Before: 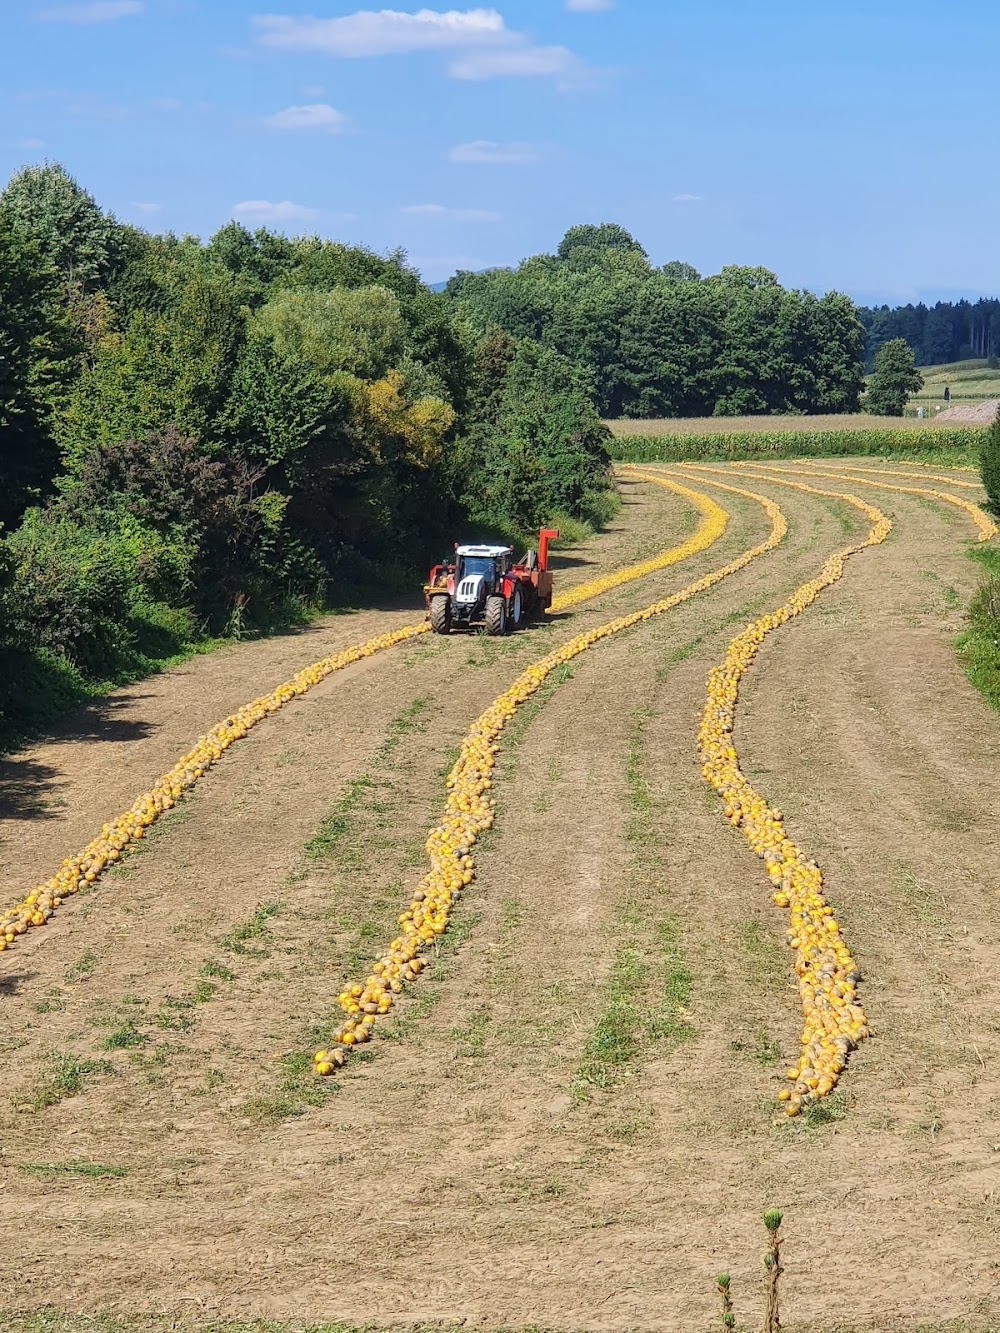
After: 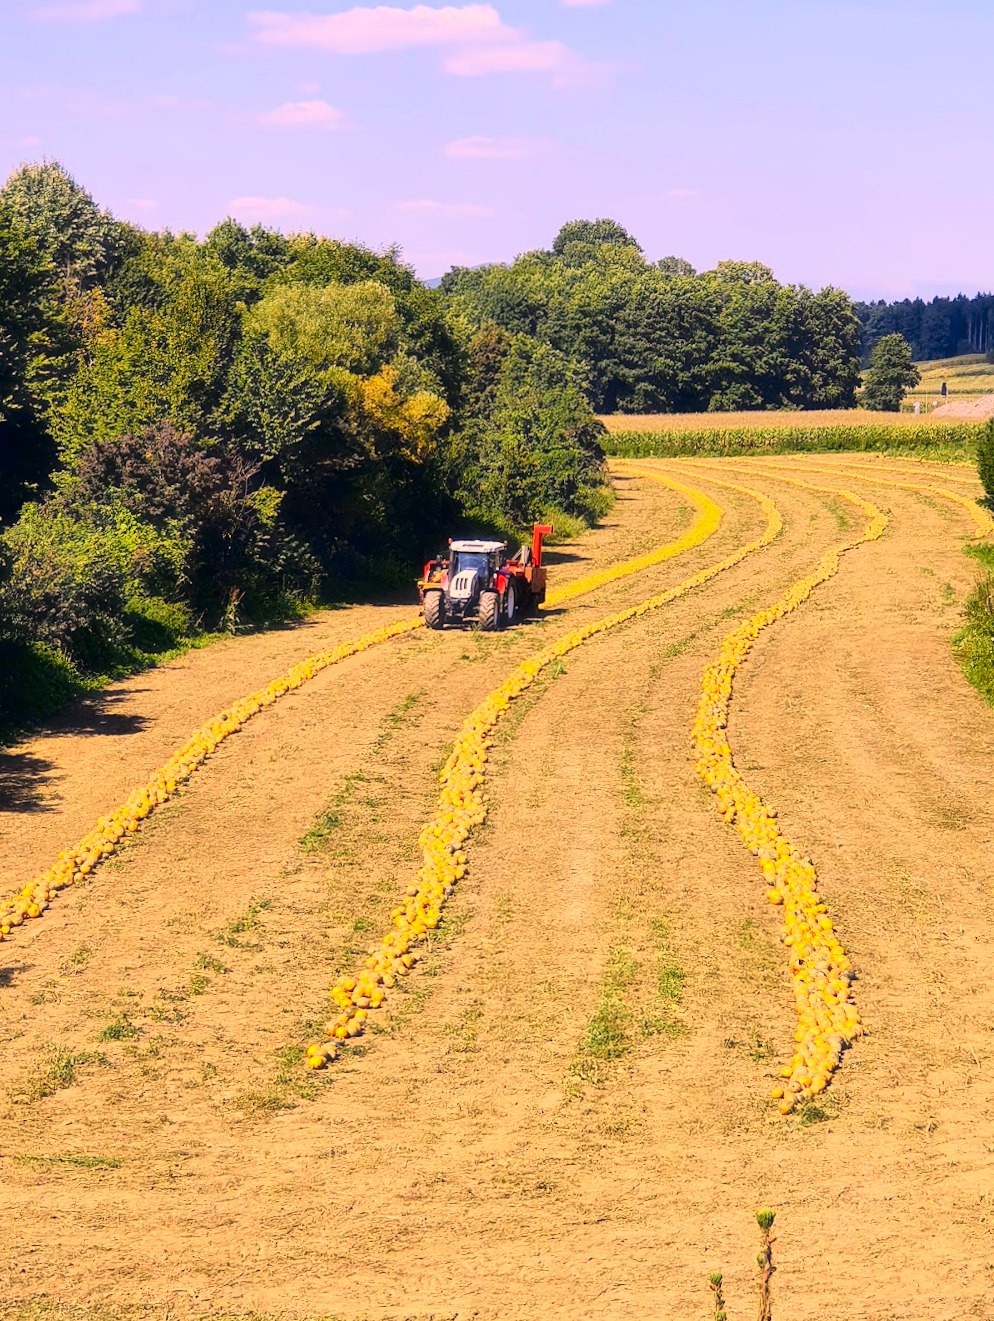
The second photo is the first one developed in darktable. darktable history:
tone curve: curves: ch0 [(0, 0.006) (0.046, 0.011) (0.13, 0.062) (0.338, 0.327) (0.494, 0.55) (0.728, 0.835) (1, 1)]; ch1 [(0, 0) (0.346, 0.324) (0.45, 0.431) (0.5, 0.5) (0.522, 0.517) (0.55, 0.57) (1, 1)]; ch2 [(0, 0) (0.453, 0.418) (0.5, 0.5) (0.526, 0.524) (0.554, 0.598) (0.622, 0.679) (0.707, 0.761) (1, 1)], color space Lab, independent channels, preserve colors none
color correction: highlights a* 21.88, highlights b* 22.25
haze removal: strength -0.1, adaptive false
rotate and perspective: rotation 0.192°, lens shift (horizontal) -0.015, crop left 0.005, crop right 0.996, crop top 0.006, crop bottom 0.99
